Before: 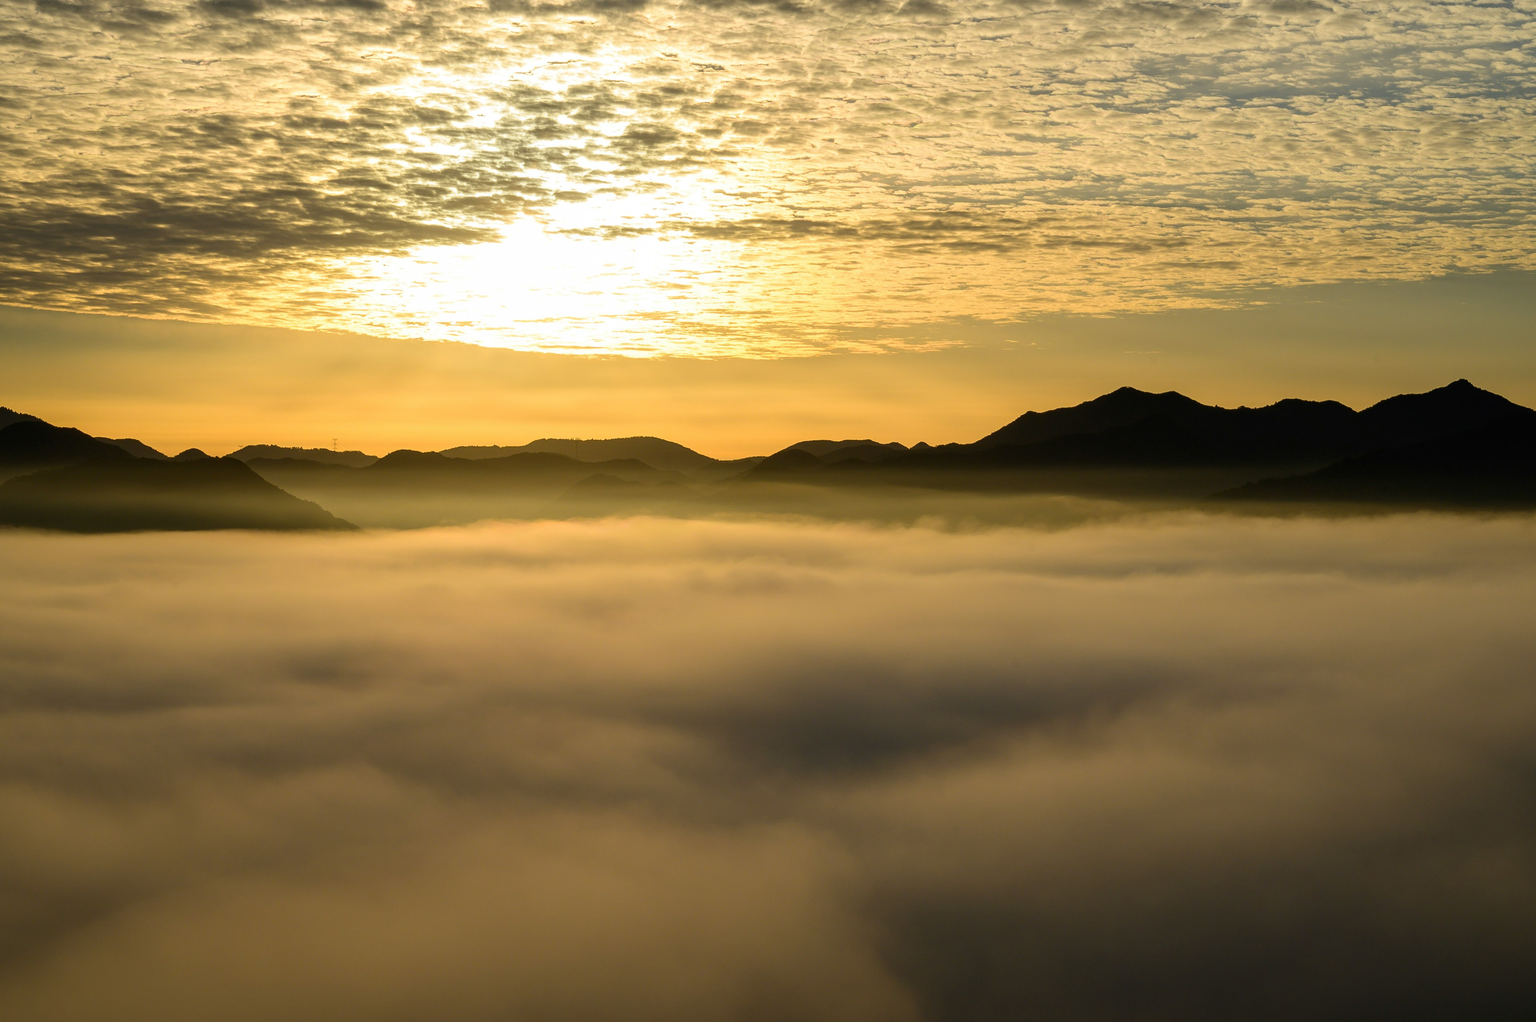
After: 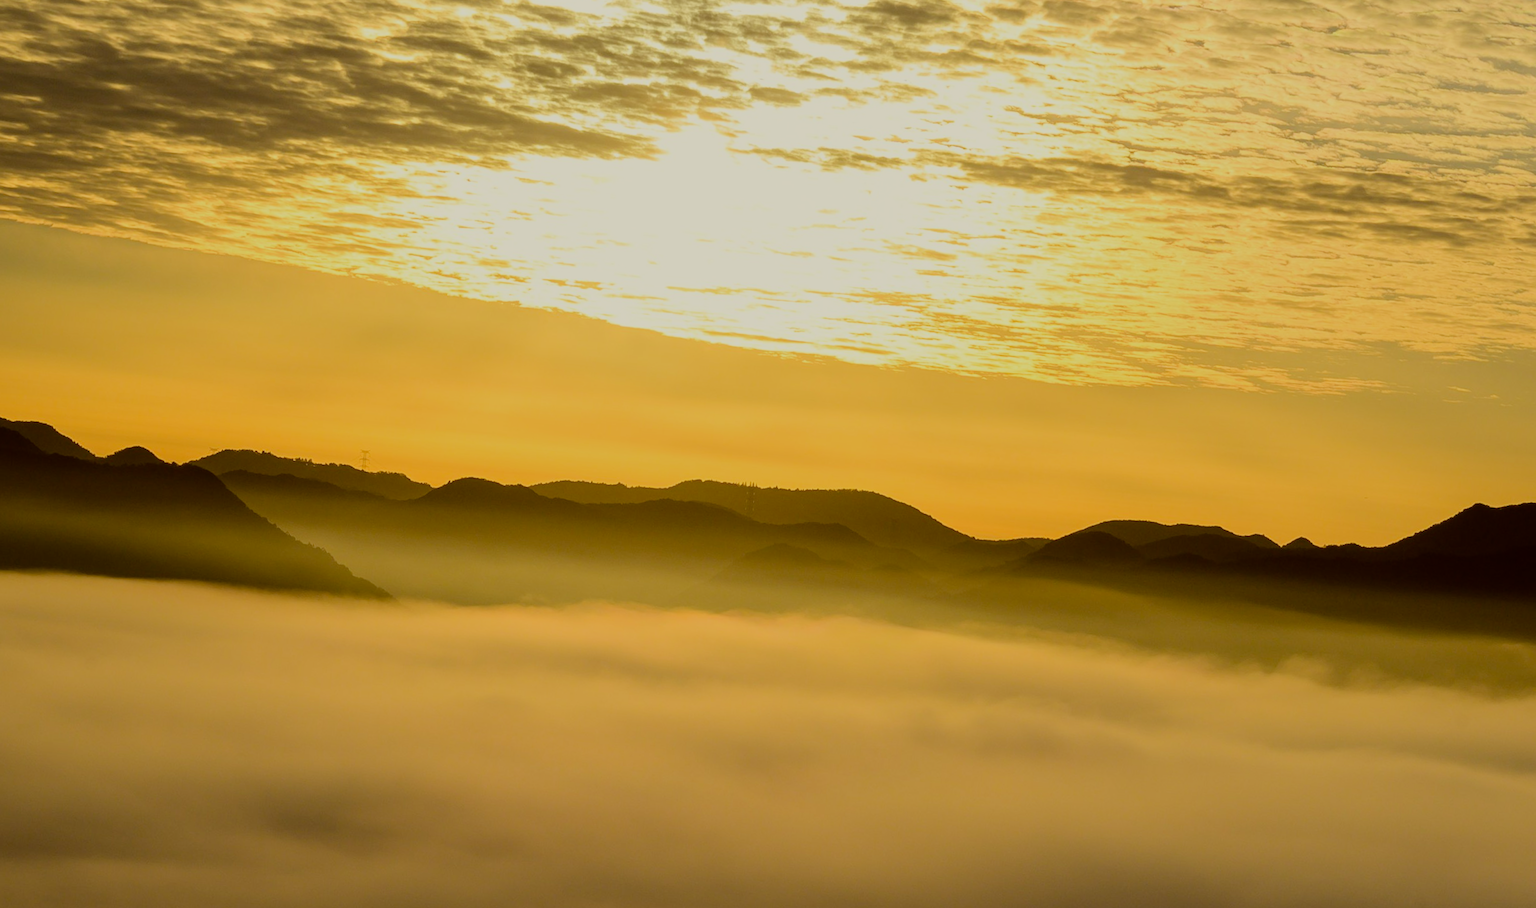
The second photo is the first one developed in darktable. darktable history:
color balance: lift [1.001, 1.007, 1, 0.993], gamma [1.023, 1.026, 1.01, 0.974], gain [0.964, 1.059, 1.073, 0.927]
filmic rgb: black relative exposure -7.15 EV, white relative exposure 5.36 EV, hardness 3.02, color science v6 (2022)
crop and rotate: angle -4.99°, left 2.122%, top 6.945%, right 27.566%, bottom 30.519%
